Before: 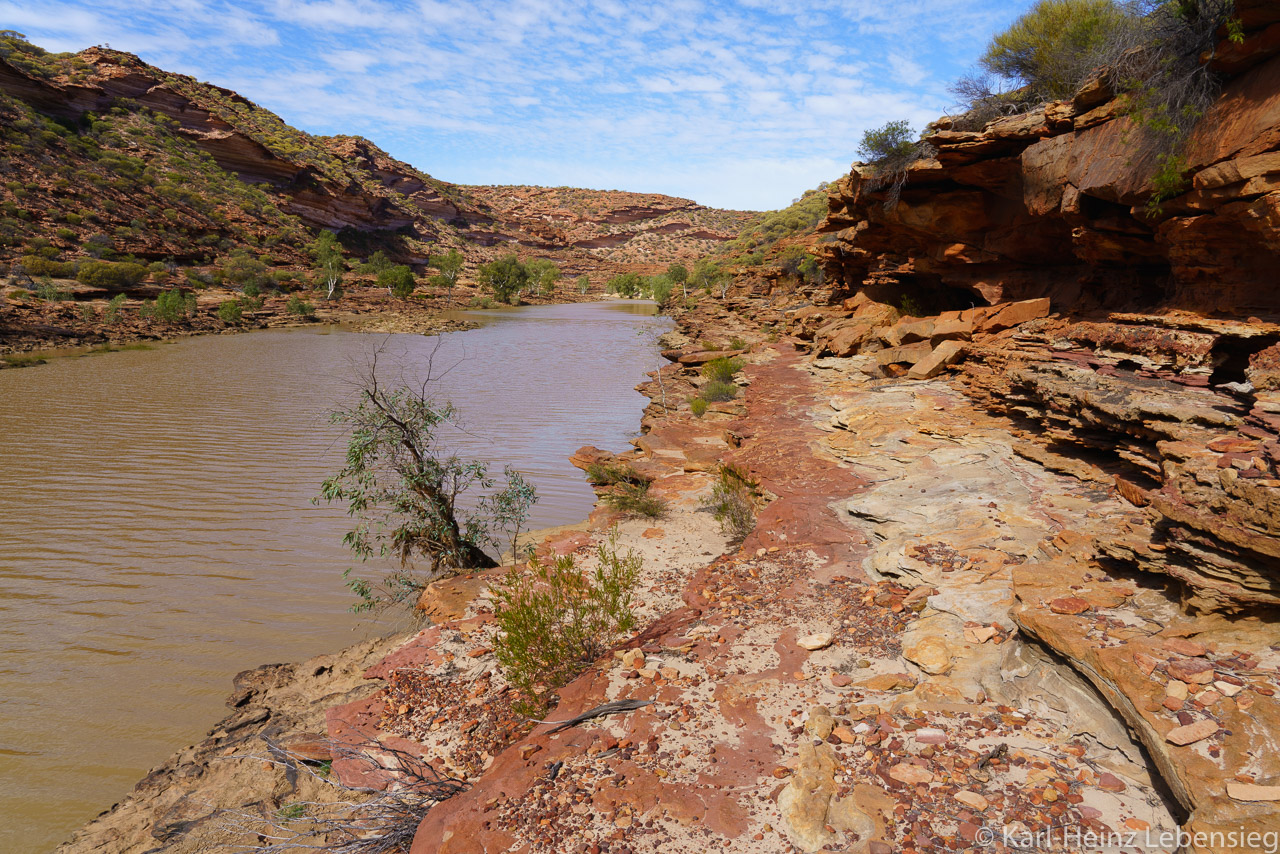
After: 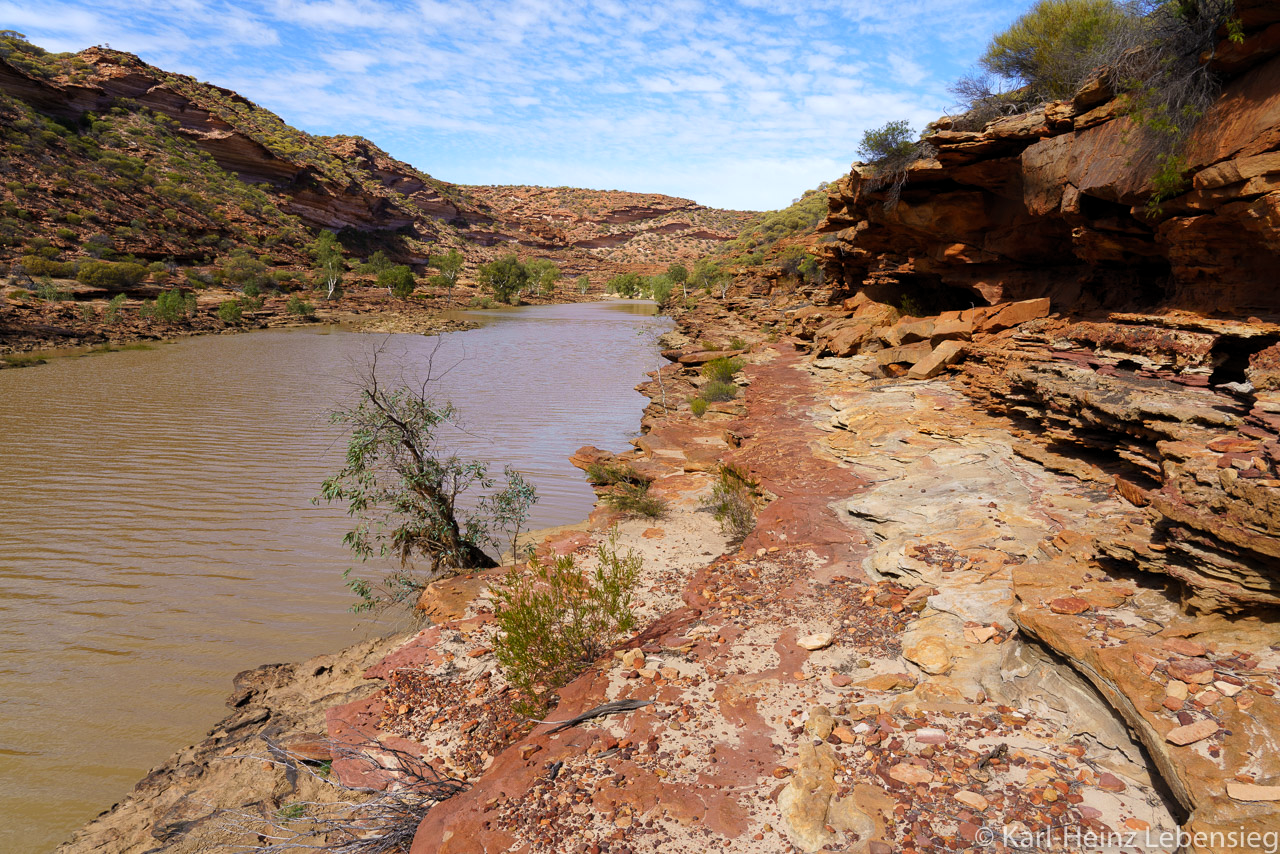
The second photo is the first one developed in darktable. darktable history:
levels: levels [0.016, 0.484, 0.953]
white balance: emerald 1
